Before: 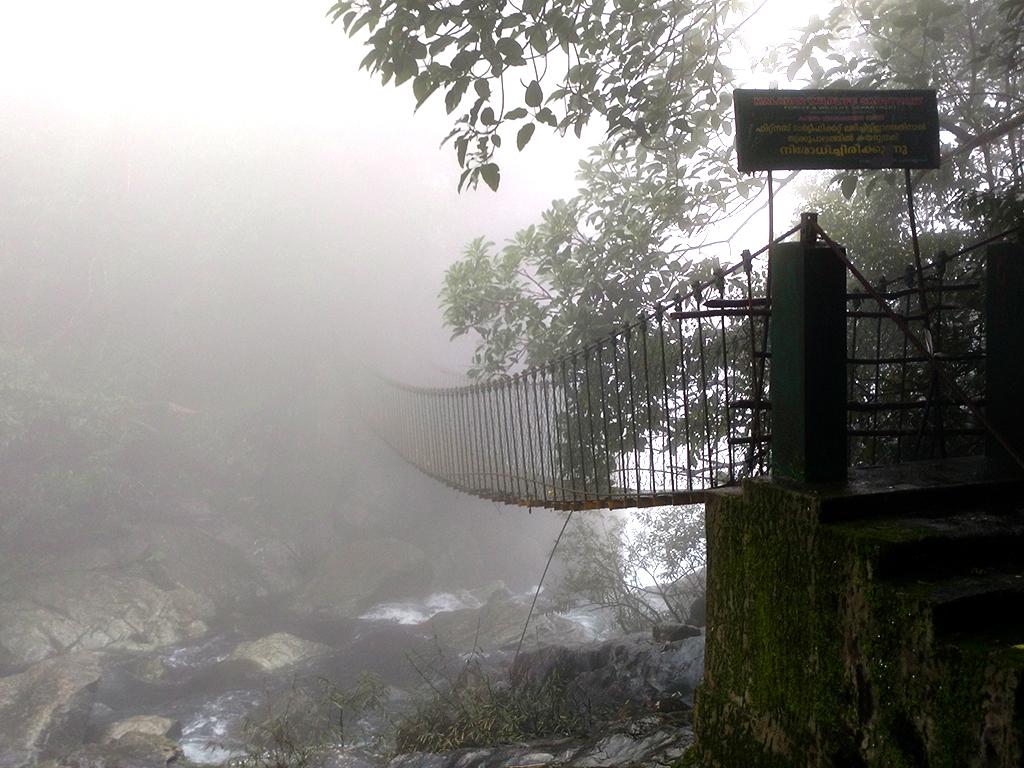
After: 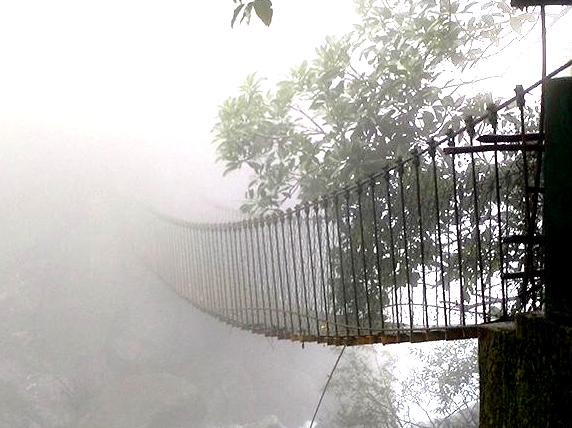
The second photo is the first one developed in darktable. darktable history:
crop and rotate: left 22.19%, top 21.587%, right 21.915%, bottom 22.625%
exposure: black level correction 0.01, compensate highlight preservation false
tone equalizer: -8 EV -0.724 EV, -7 EV -0.738 EV, -6 EV -0.585 EV, -5 EV -0.374 EV, -3 EV 0.378 EV, -2 EV 0.6 EV, -1 EV 0.69 EV, +0 EV 0.776 EV
